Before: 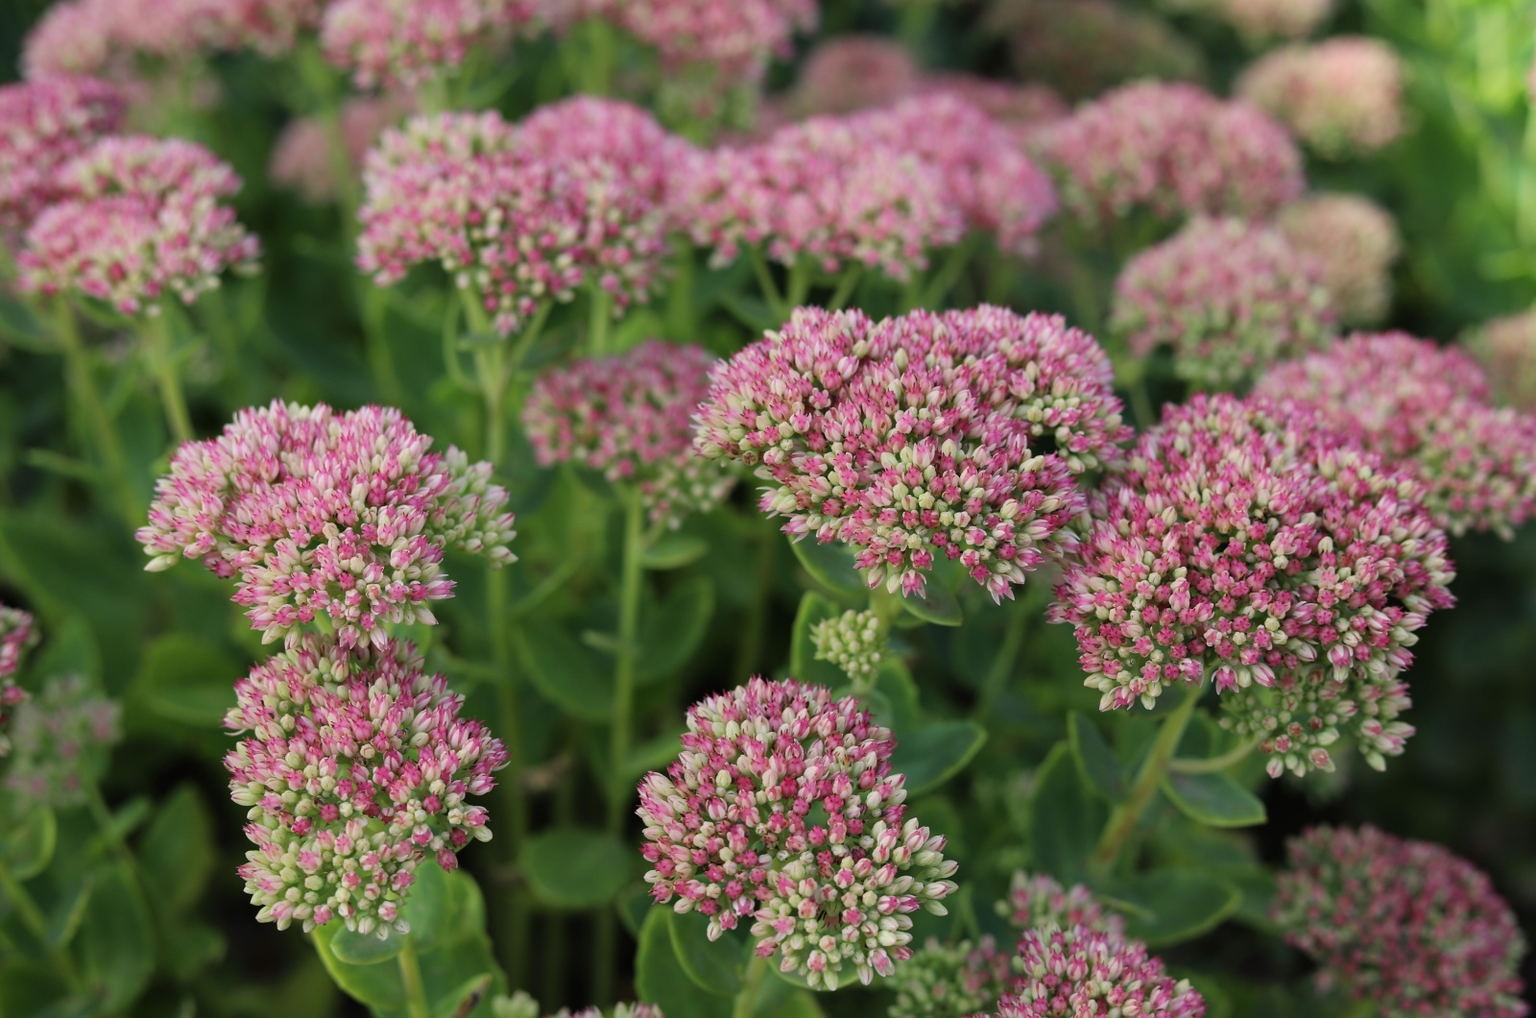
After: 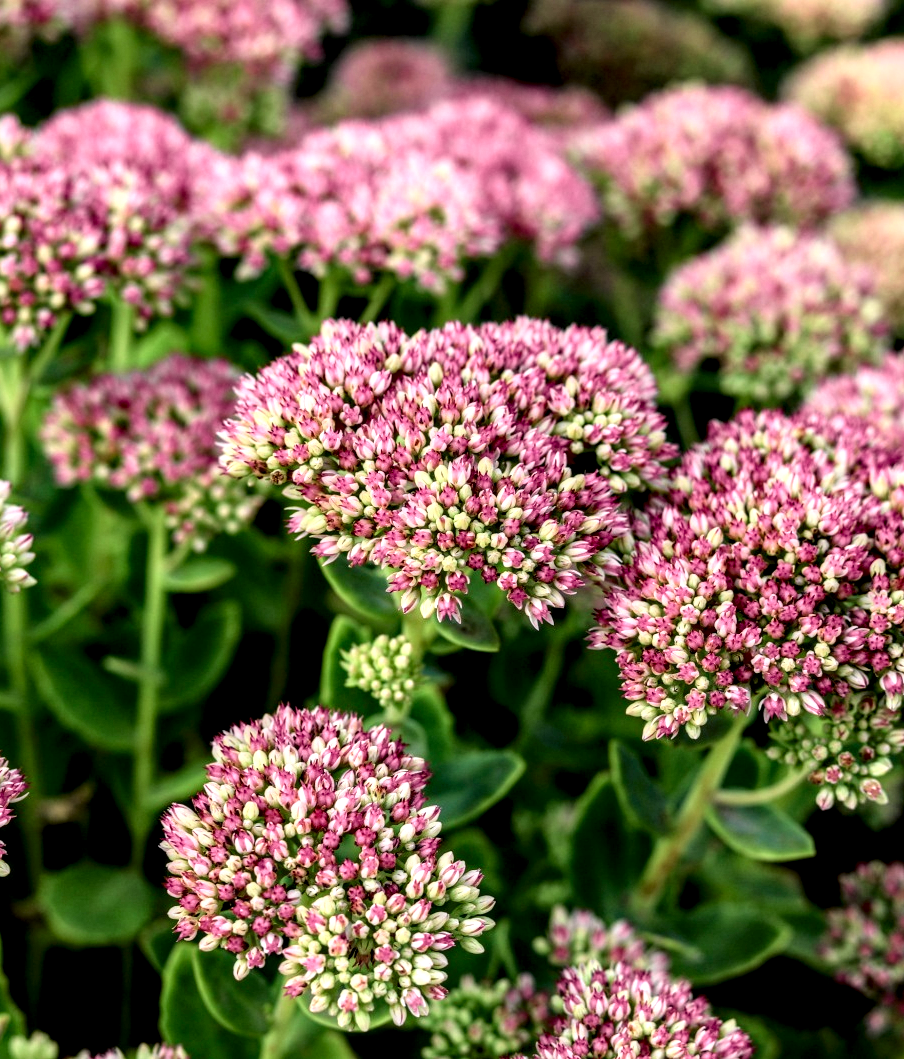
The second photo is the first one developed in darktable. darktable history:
local contrast: highlights 22%, detail 196%
crop: left 31.488%, top 0.005%, right 11.994%
tone curve: curves: ch0 [(0, 0.014) (0.17, 0.099) (0.398, 0.423) (0.725, 0.828) (0.872, 0.918) (1, 0.981)]; ch1 [(0, 0) (0.402, 0.36) (0.489, 0.491) (0.5, 0.503) (0.515, 0.52) (0.545, 0.572) (0.615, 0.662) (0.701, 0.725) (1, 1)]; ch2 [(0, 0) (0.42, 0.458) (0.485, 0.499) (0.503, 0.503) (0.531, 0.542) (0.561, 0.594) (0.644, 0.694) (0.717, 0.753) (1, 0.991)], color space Lab, independent channels, preserve colors none
